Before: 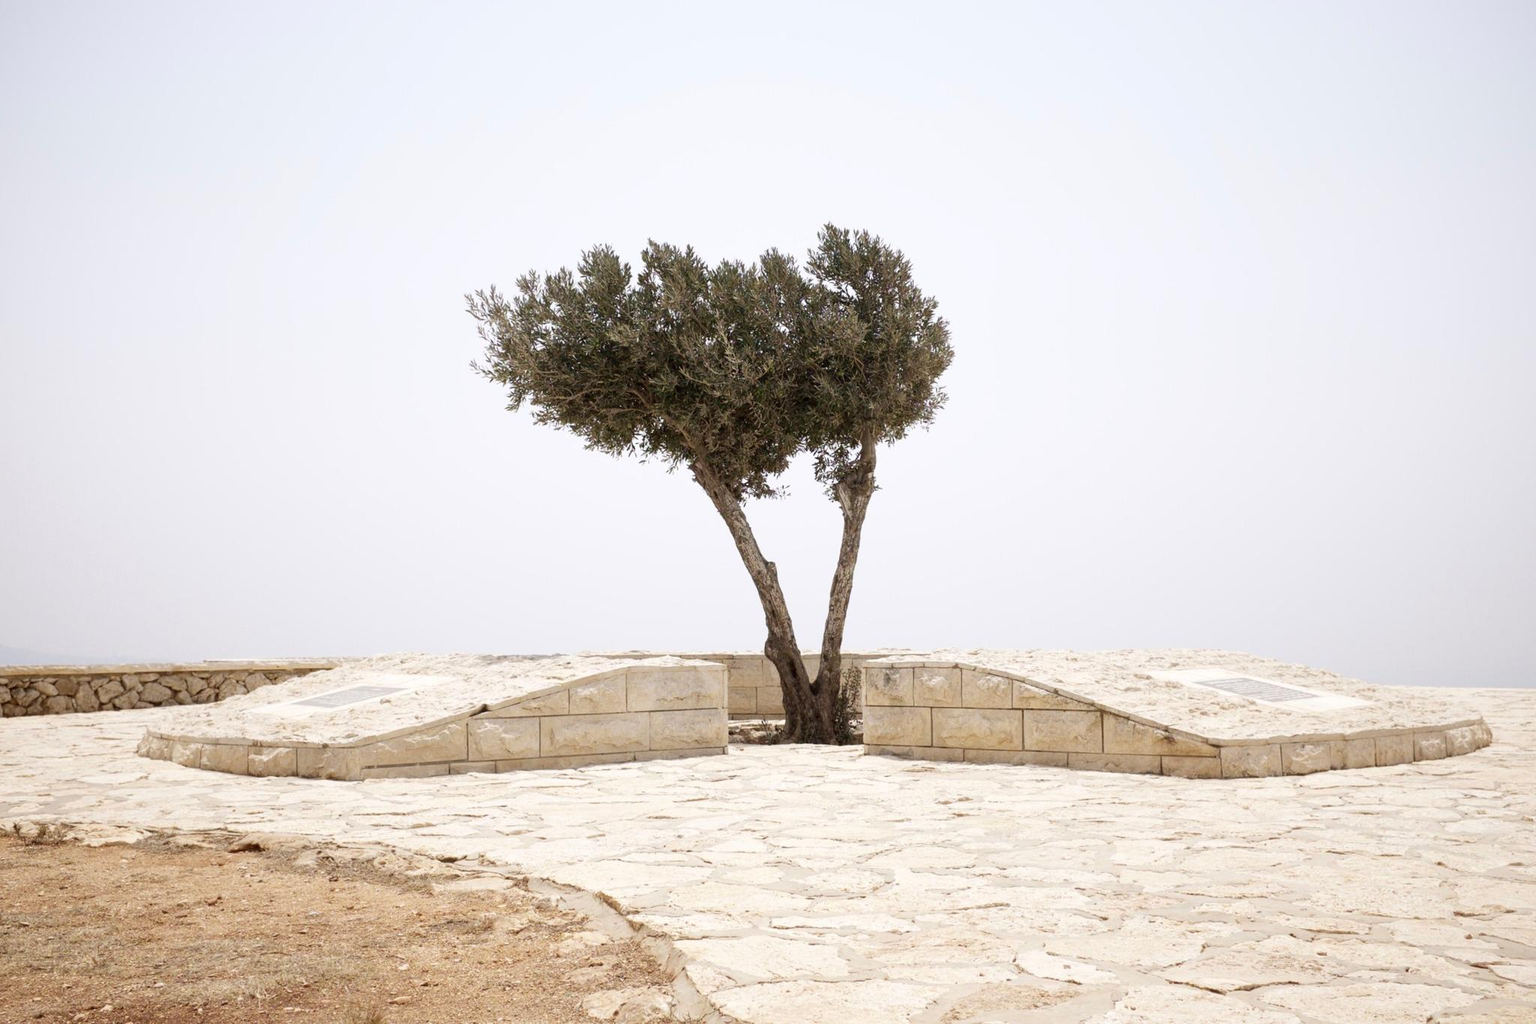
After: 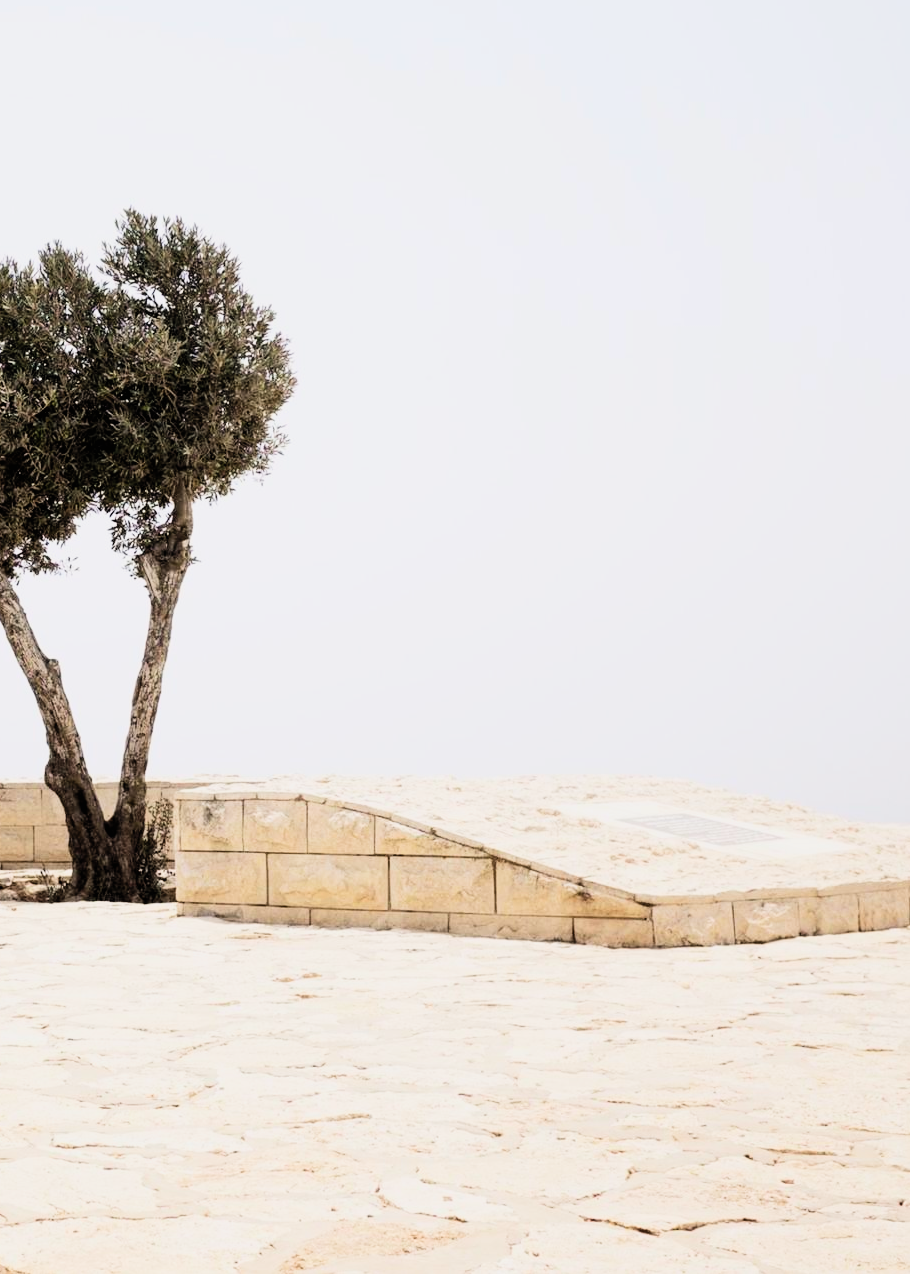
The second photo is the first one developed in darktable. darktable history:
crop: left 47.628%, top 6.643%, right 7.874%
filmic rgb: black relative exposure -5 EV, hardness 2.88, contrast 1.3, highlights saturation mix -30%
contrast brightness saturation: contrast 0.2, brightness 0.16, saturation 0.22
